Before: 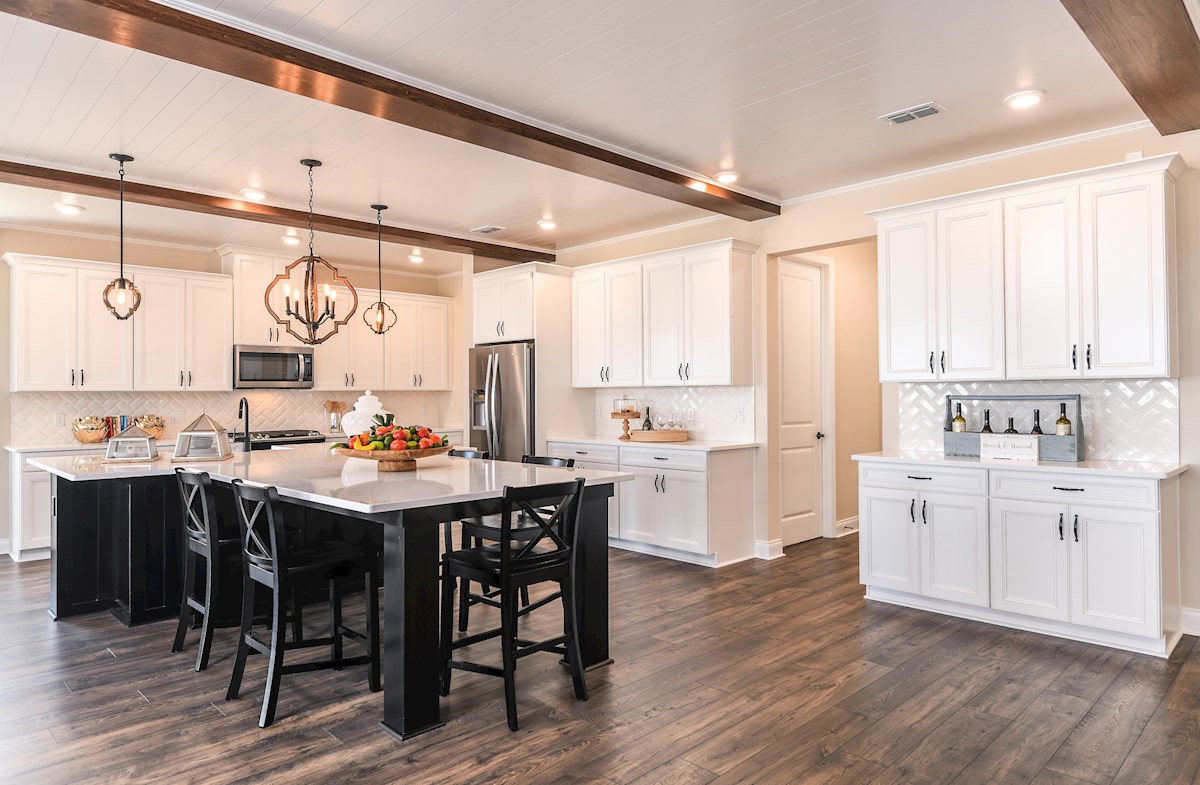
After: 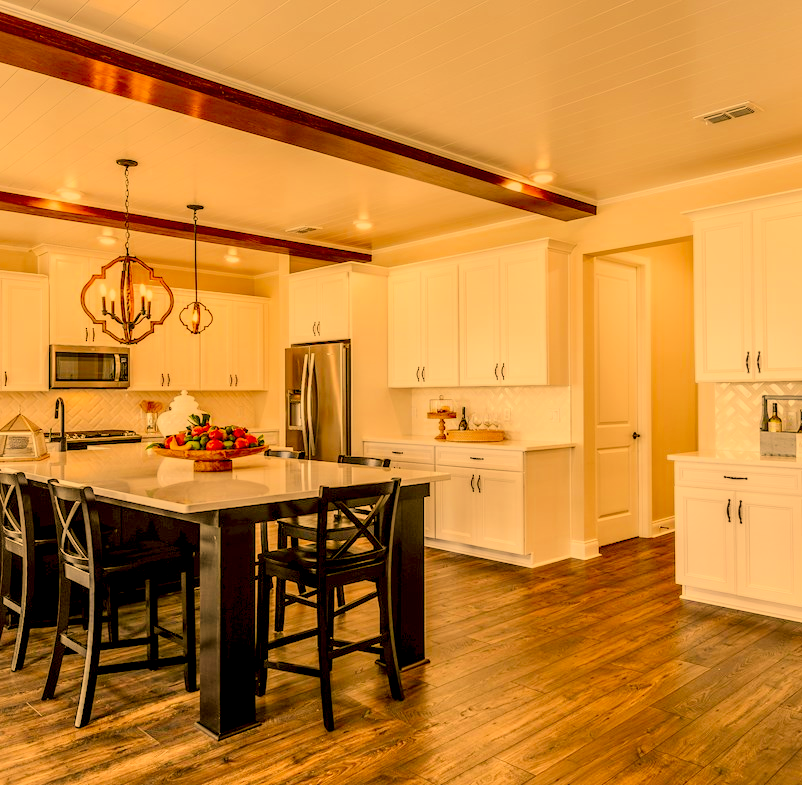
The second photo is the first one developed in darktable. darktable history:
exposure: exposure 0.737 EV, compensate exposure bias true, compensate highlight preservation false
color balance rgb: highlights gain › chroma 0.224%, highlights gain › hue 330.85°, perceptual saturation grading › global saturation 40.692%, perceptual saturation grading › highlights -25.354%, perceptual saturation grading › mid-tones 35.028%, perceptual saturation grading › shadows 35.435%
color correction: highlights a* 10.53, highlights b* 30.18, shadows a* 2.72, shadows b* 17.45, saturation 1.74
contrast brightness saturation: contrast 0.114, saturation -0.175
crop: left 15.386%, right 17.767%
local contrast: highlights 18%, detail 187%
filmic rgb: middle gray luminance 2.67%, black relative exposure -10.03 EV, white relative exposure 7 EV, dynamic range scaling 9.51%, target black luminance 0%, hardness 3.17, latitude 43.86%, contrast 0.669, highlights saturation mix 4.31%, shadows ↔ highlights balance 13.92%
